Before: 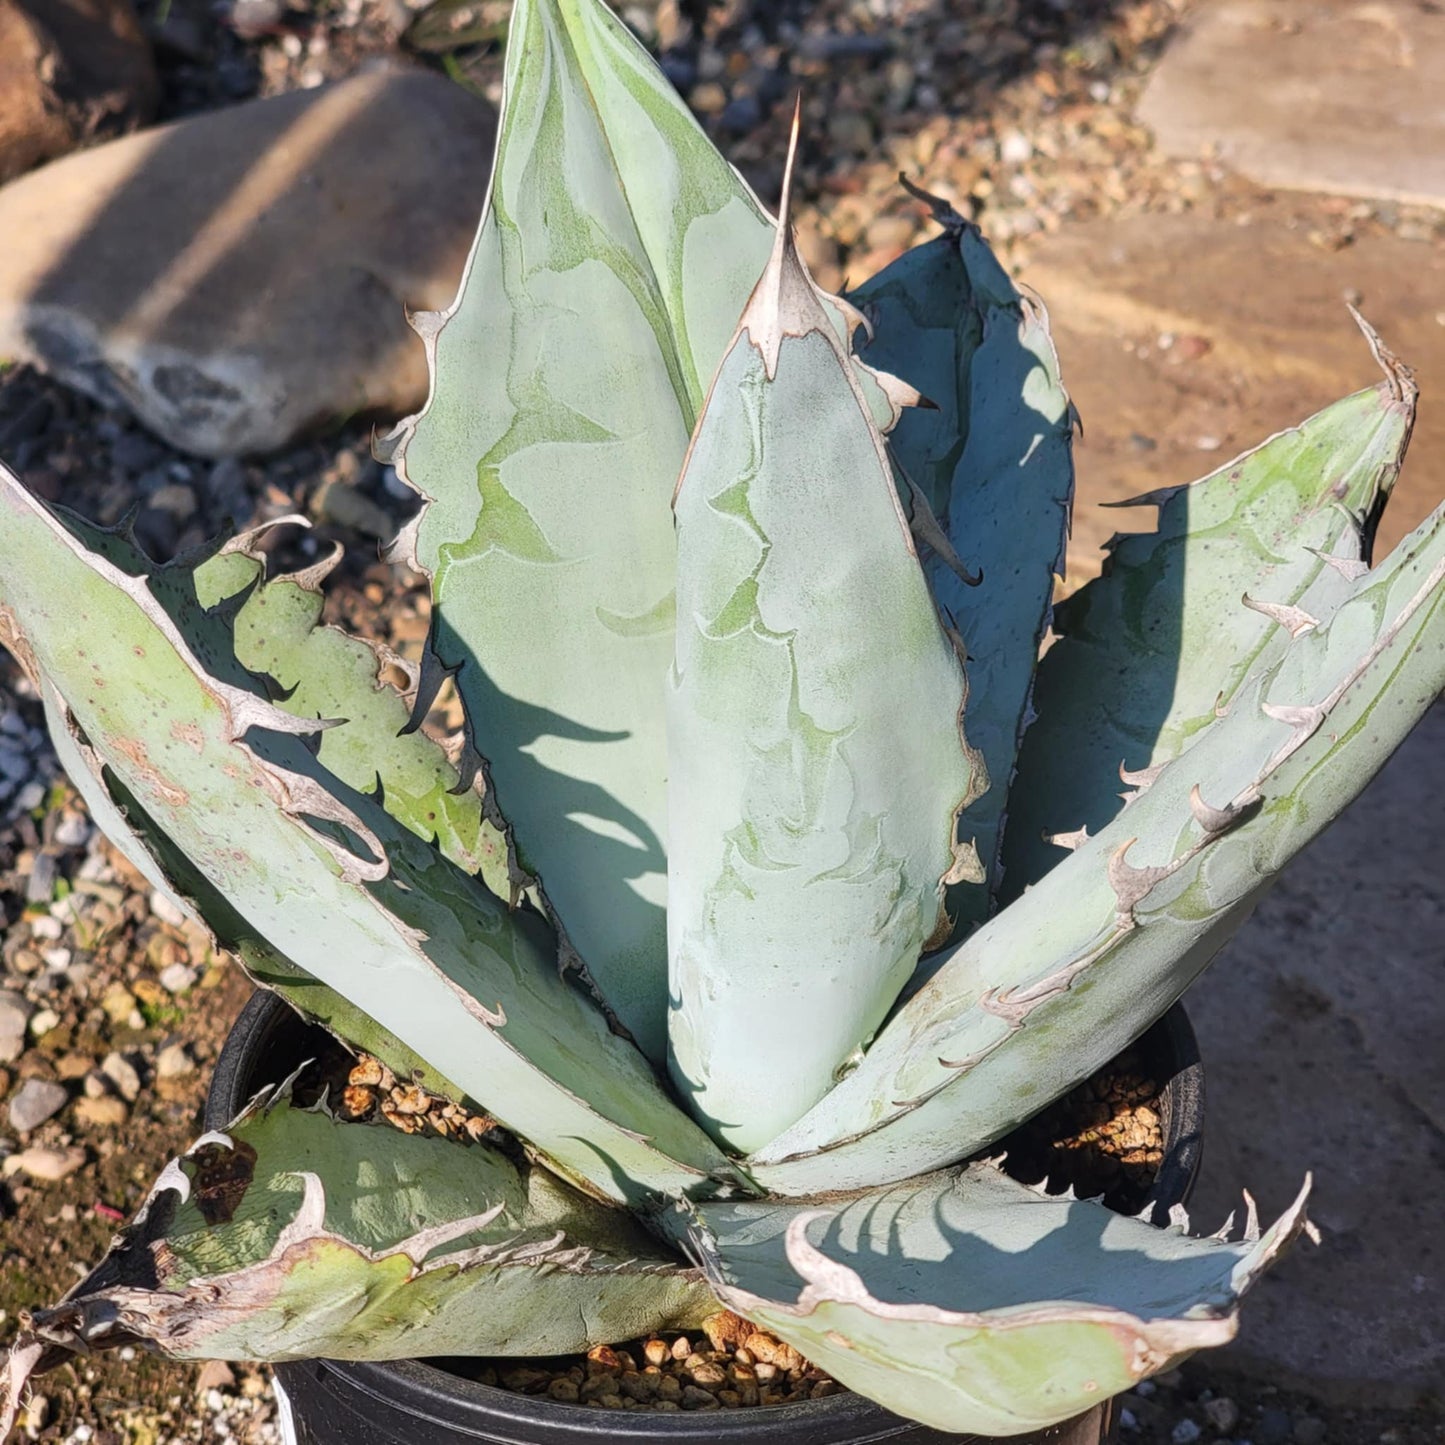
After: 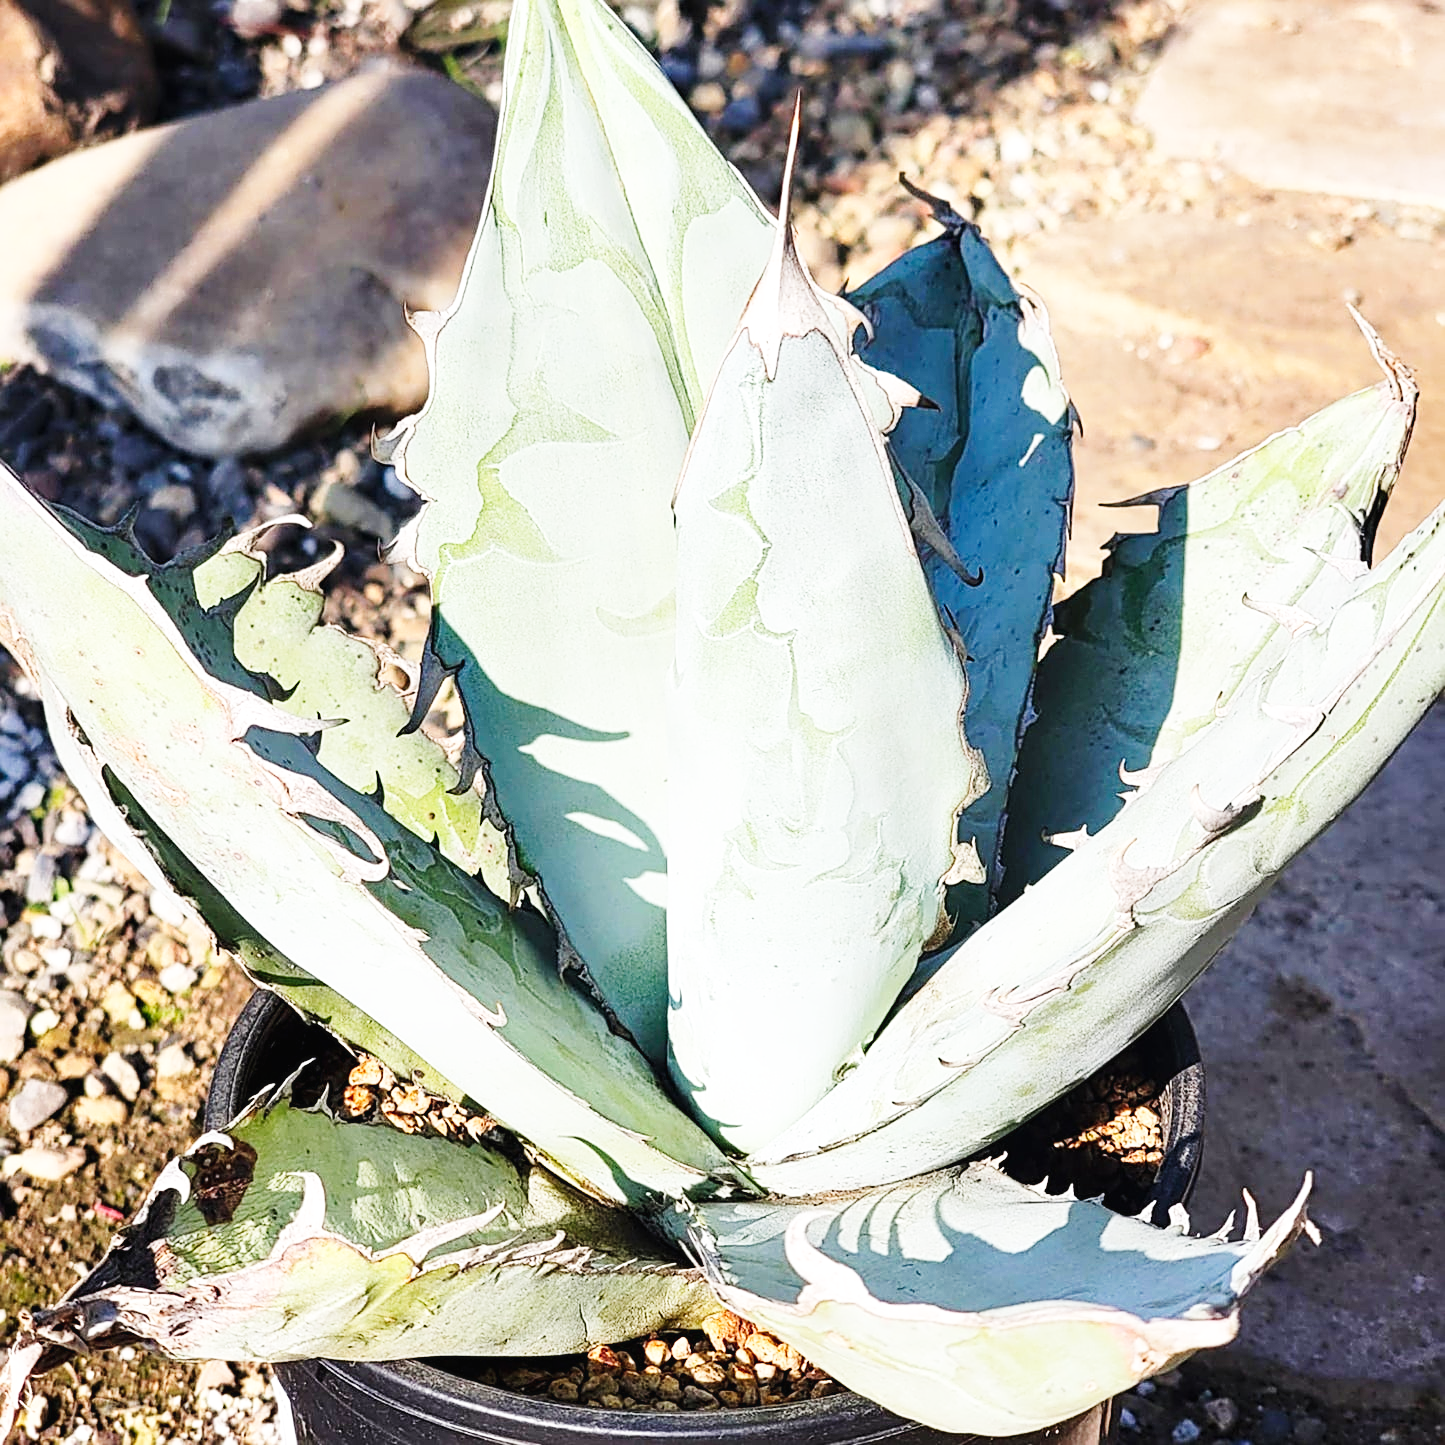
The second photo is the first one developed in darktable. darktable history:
sharpen: amount 0.737
base curve: curves: ch0 [(0, 0.003) (0.001, 0.002) (0.006, 0.004) (0.02, 0.022) (0.048, 0.086) (0.094, 0.234) (0.162, 0.431) (0.258, 0.629) (0.385, 0.8) (0.548, 0.918) (0.751, 0.988) (1, 1)], preserve colors none
color zones: curves: ch0 [(0, 0.5) (0.143, 0.52) (0.286, 0.5) (0.429, 0.5) (0.571, 0.5) (0.714, 0.5) (0.857, 0.5) (1, 0.5)]; ch1 [(0, 0.489) (0.155, 0.45) (0.286, 0.466) (0.429, 0.5) (0.571, 0.5) (0.714, 0.5) (0.857, 0.5) (1, 0.489)]
